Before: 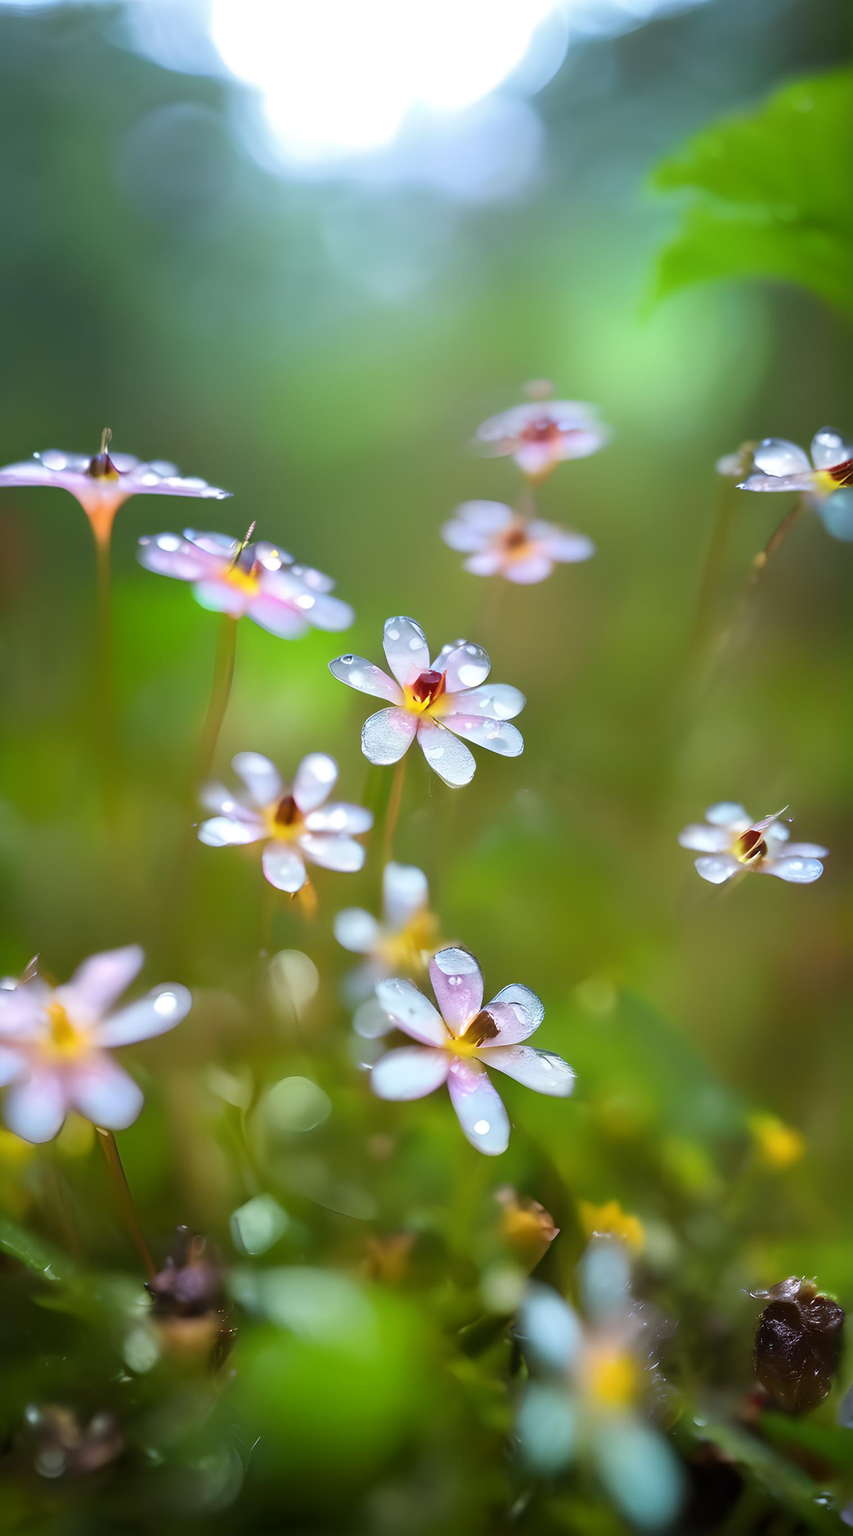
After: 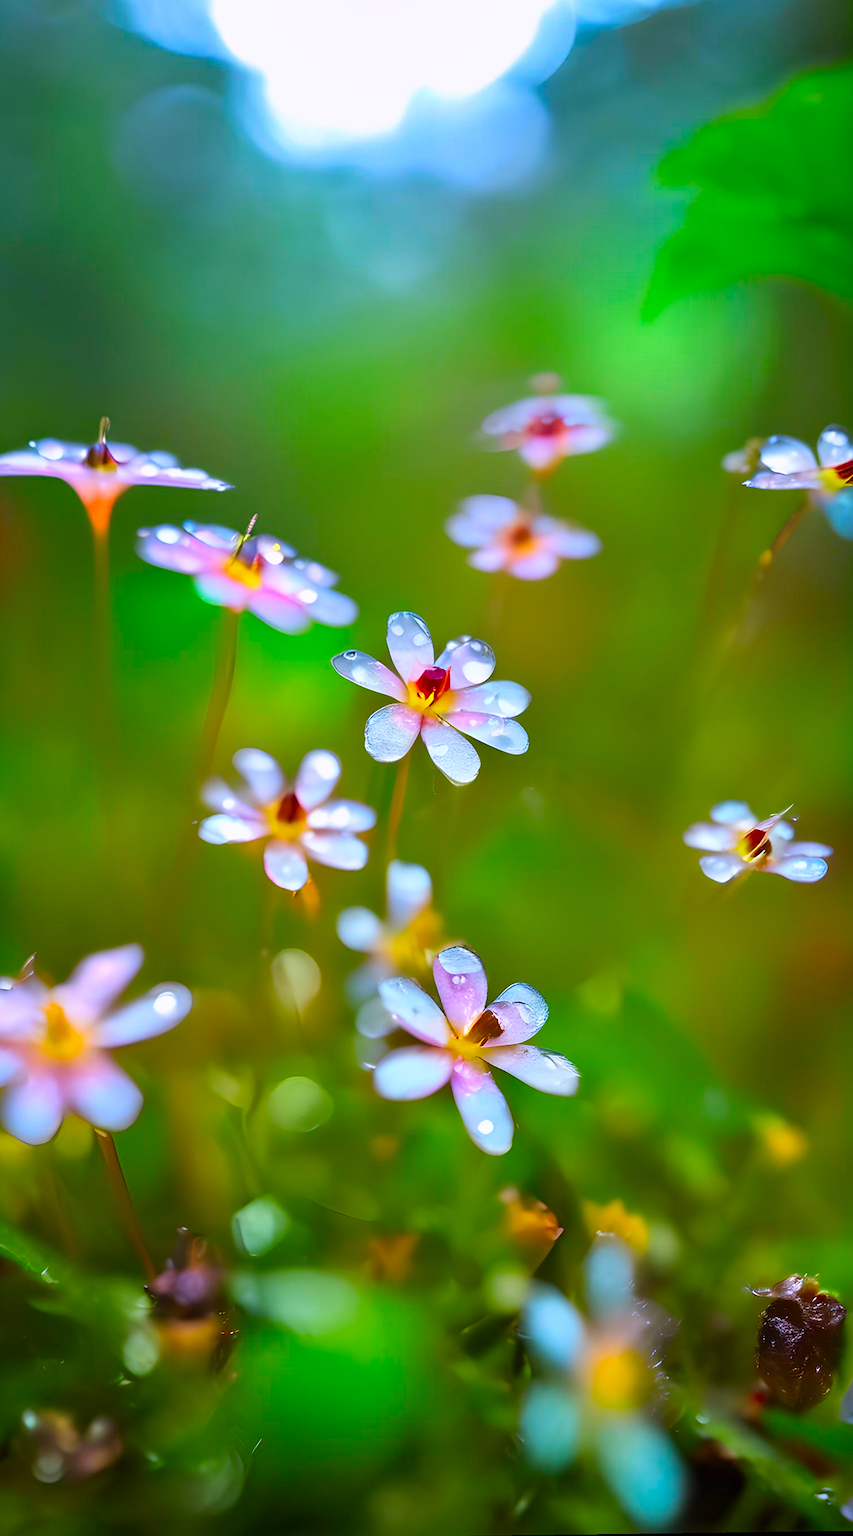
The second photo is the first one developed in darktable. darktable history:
white balance: red 1.004, blue 1.024
shadows and highlights: shadows 43.71, white point adjustment -1.46, soften with gaussian
sharpen: amount 0.2
color correction: saturation 1.8
rotate and perspective: rotation 0.174°, lens shift (vertical) 0.013, lens shift (horizontal) 0.019, shear 0.001, automatic cropping original format, crop left 0.007, crop right 0.991, crop top 0.016, crop bottom 0.997
